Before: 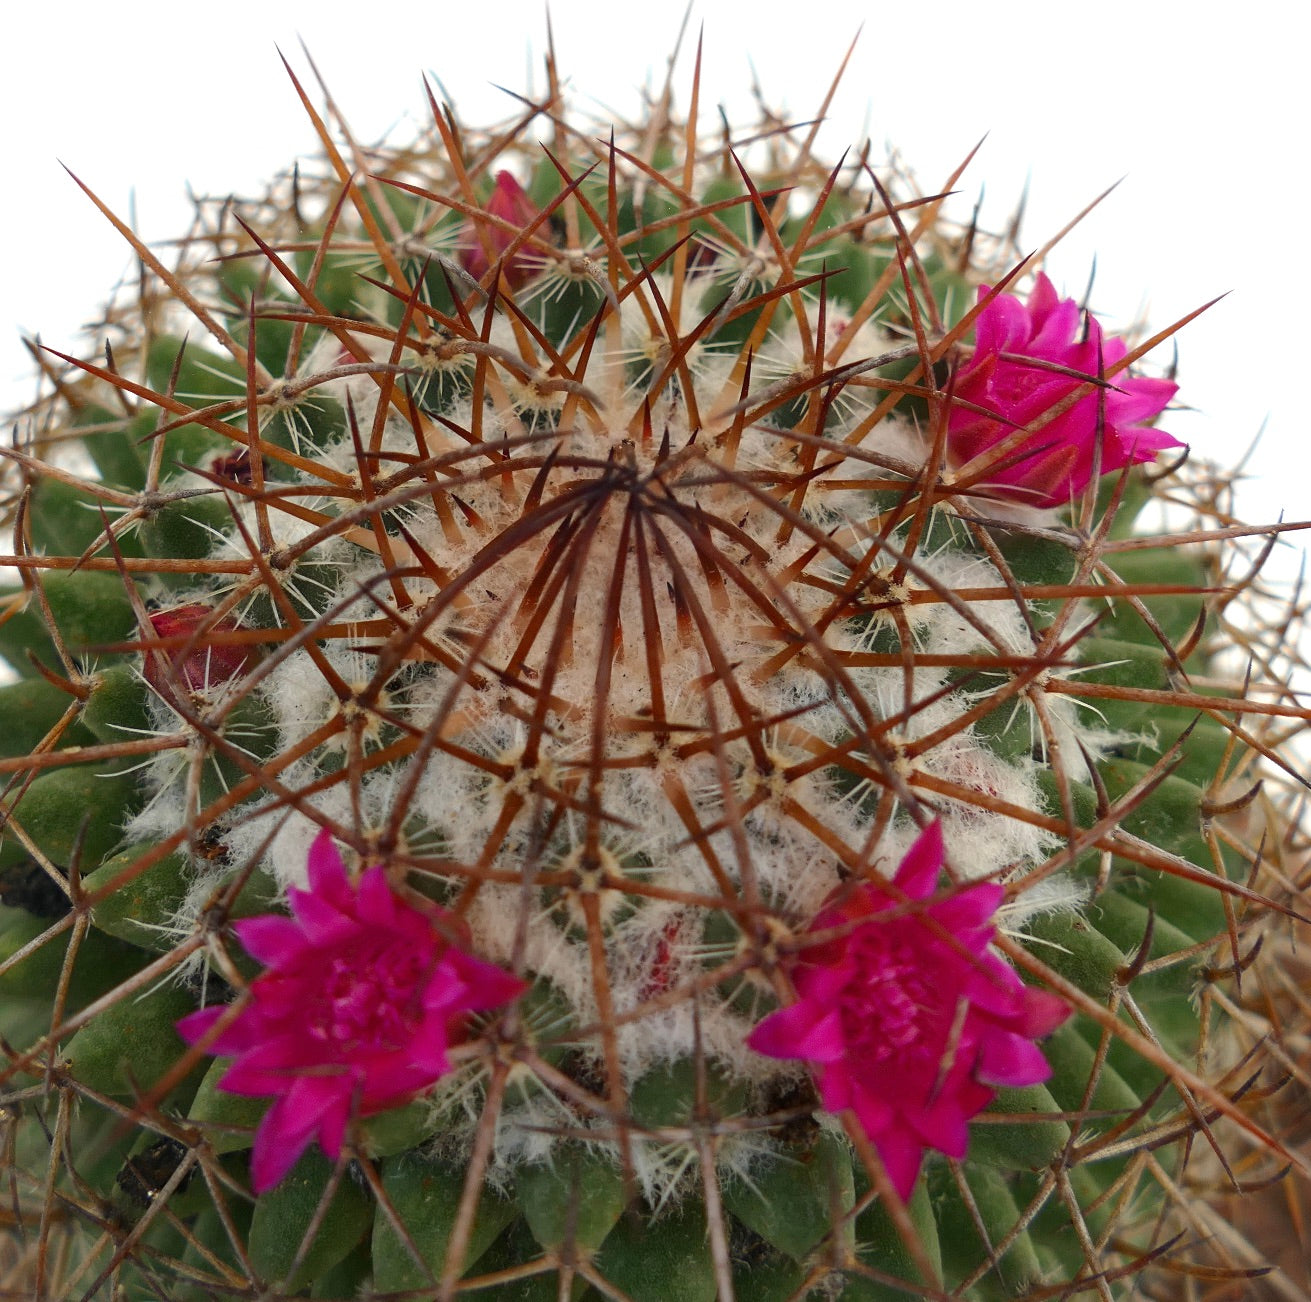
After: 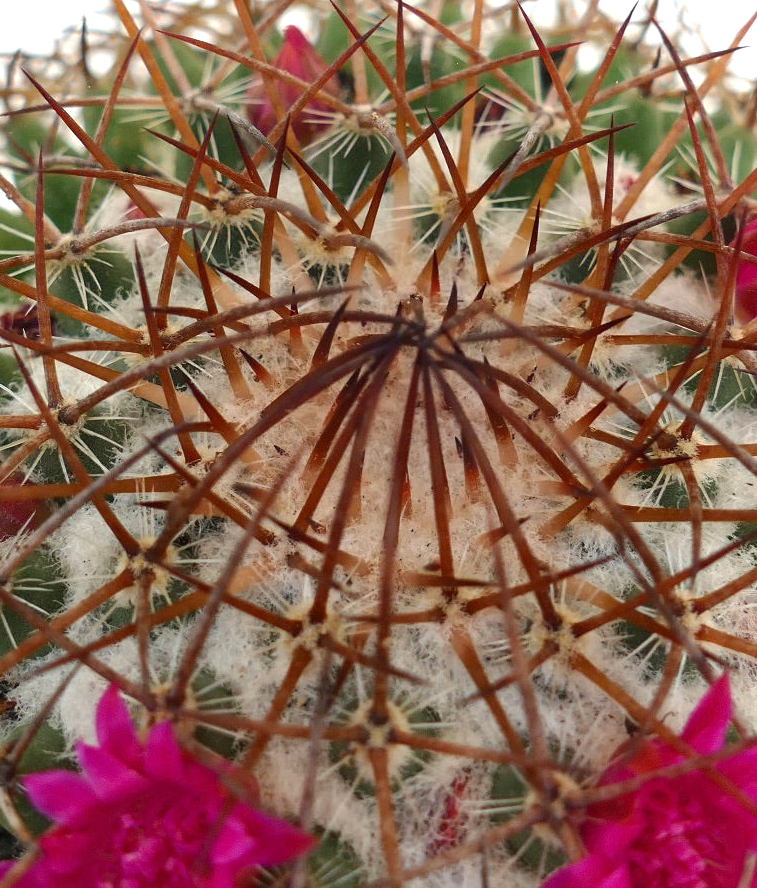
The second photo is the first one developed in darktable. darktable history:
crop: left 16.202%, top 11.208%, right 26.045%, bottom 20.557%
exposure: exposure 0.3 EV, compensate highlight preservation false
